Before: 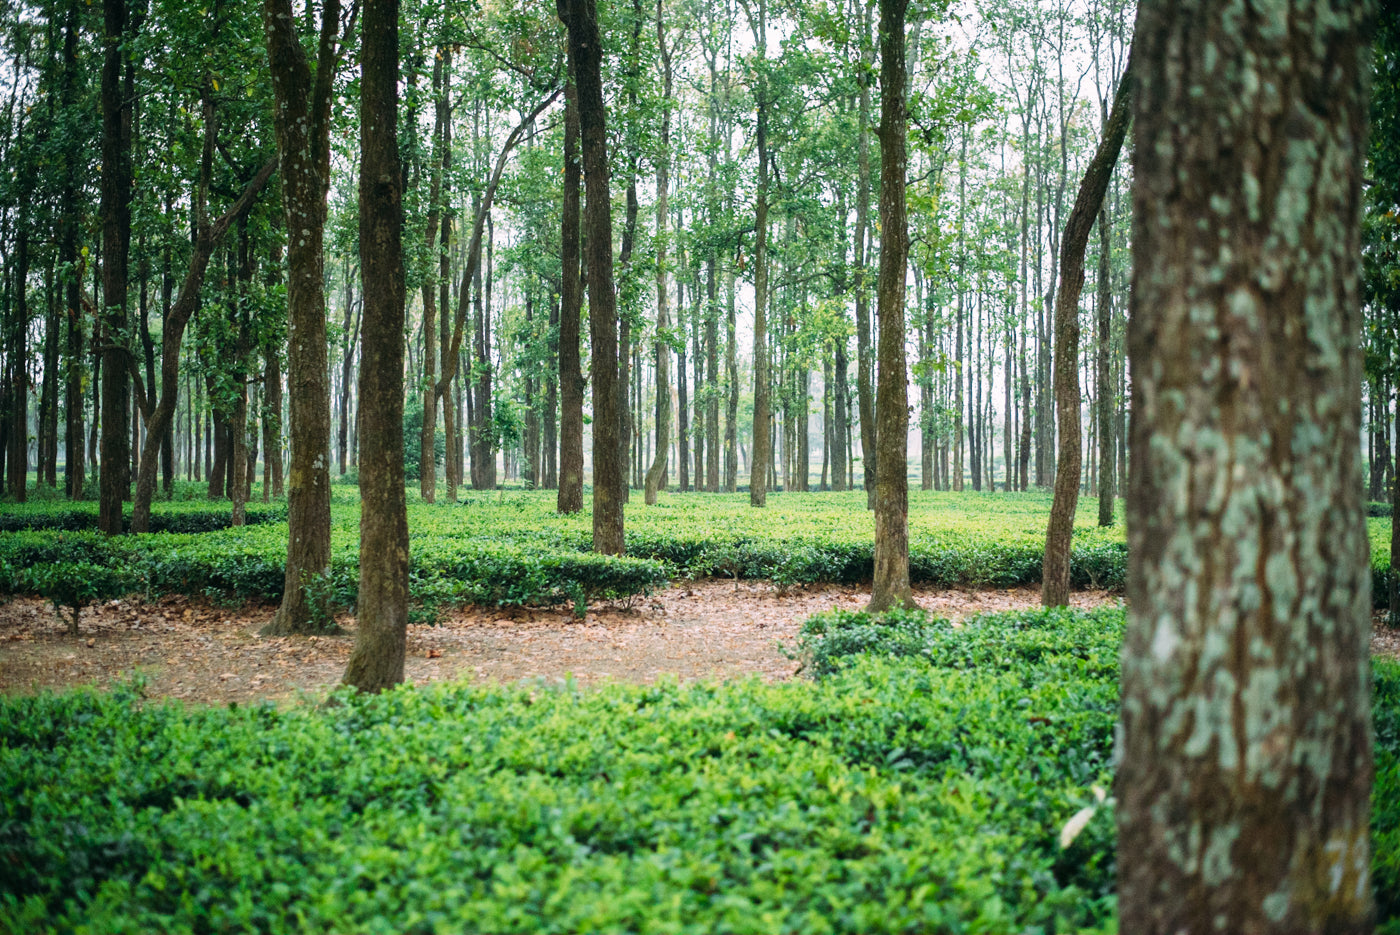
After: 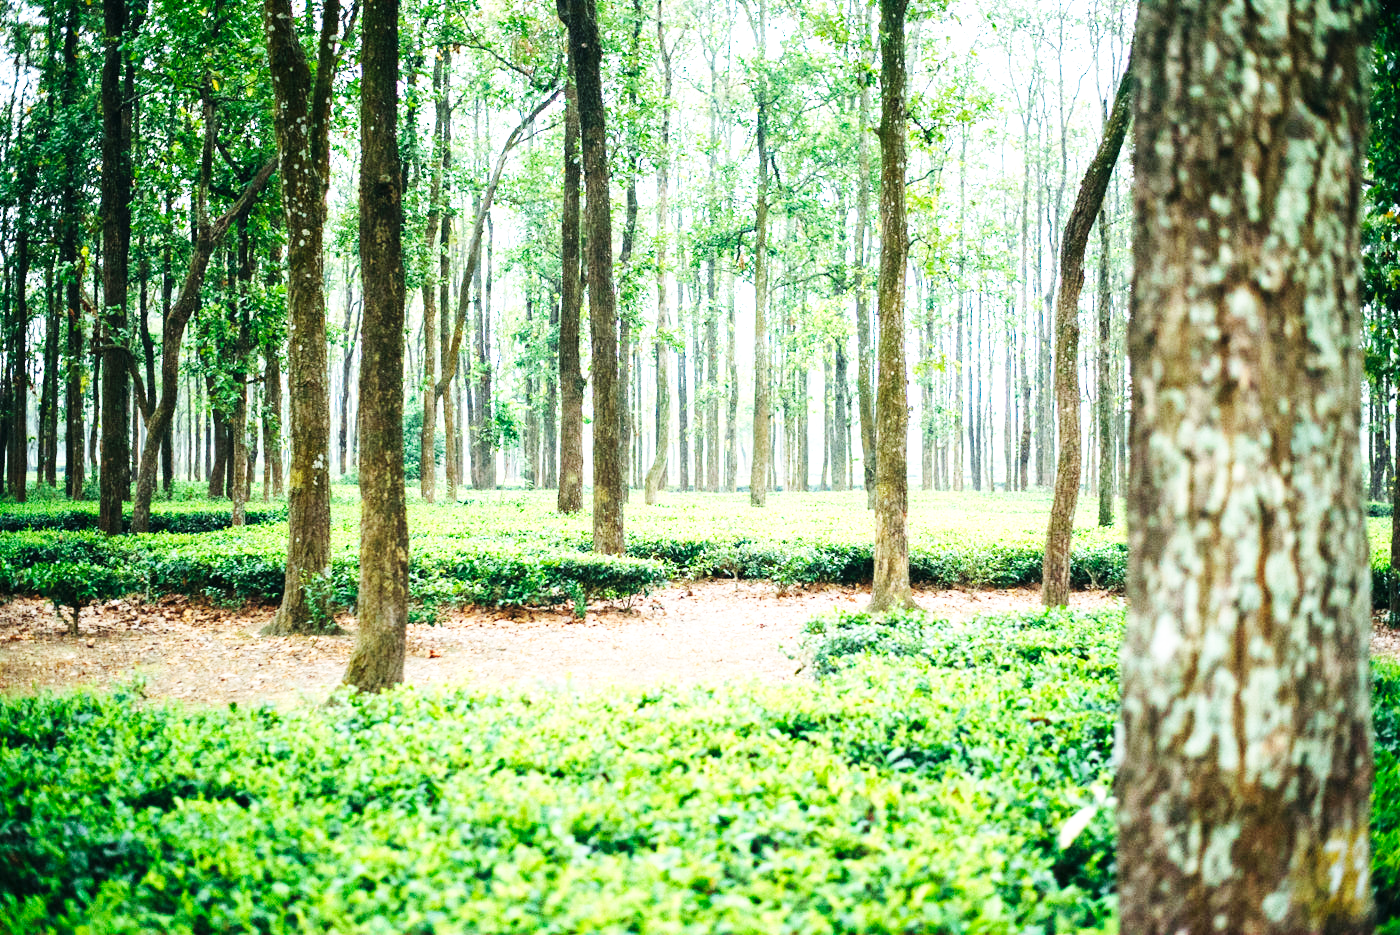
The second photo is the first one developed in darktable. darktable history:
exposure: black level correction 0, exposure 0.499 EV, compensate highlight preservation false
base curve: curves: ch0 [(0, 0.003) (0.001, 0.002) (0.006, 0.004) (0.02, 0.022) (0.048, 0.086) (0.094, 0.234) (0.162, 0.431) (0.258, 0.629) (0.385, 0.8) (0.548, 0.918) (0.751, 0.988) (1, 1)], preserve colors none
